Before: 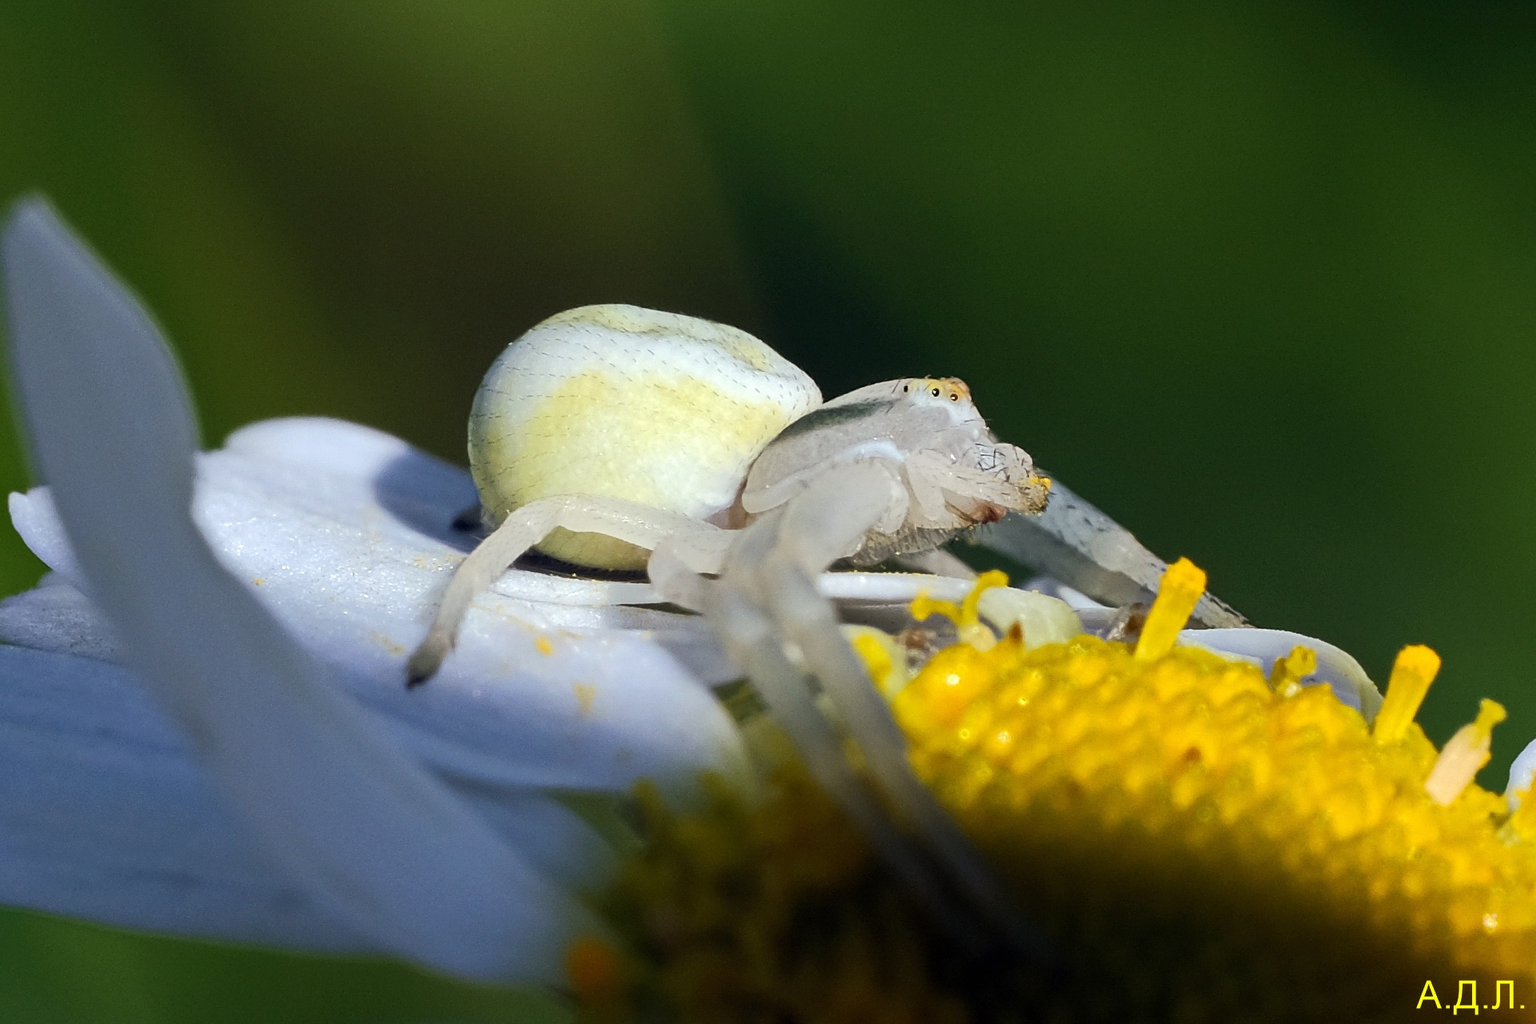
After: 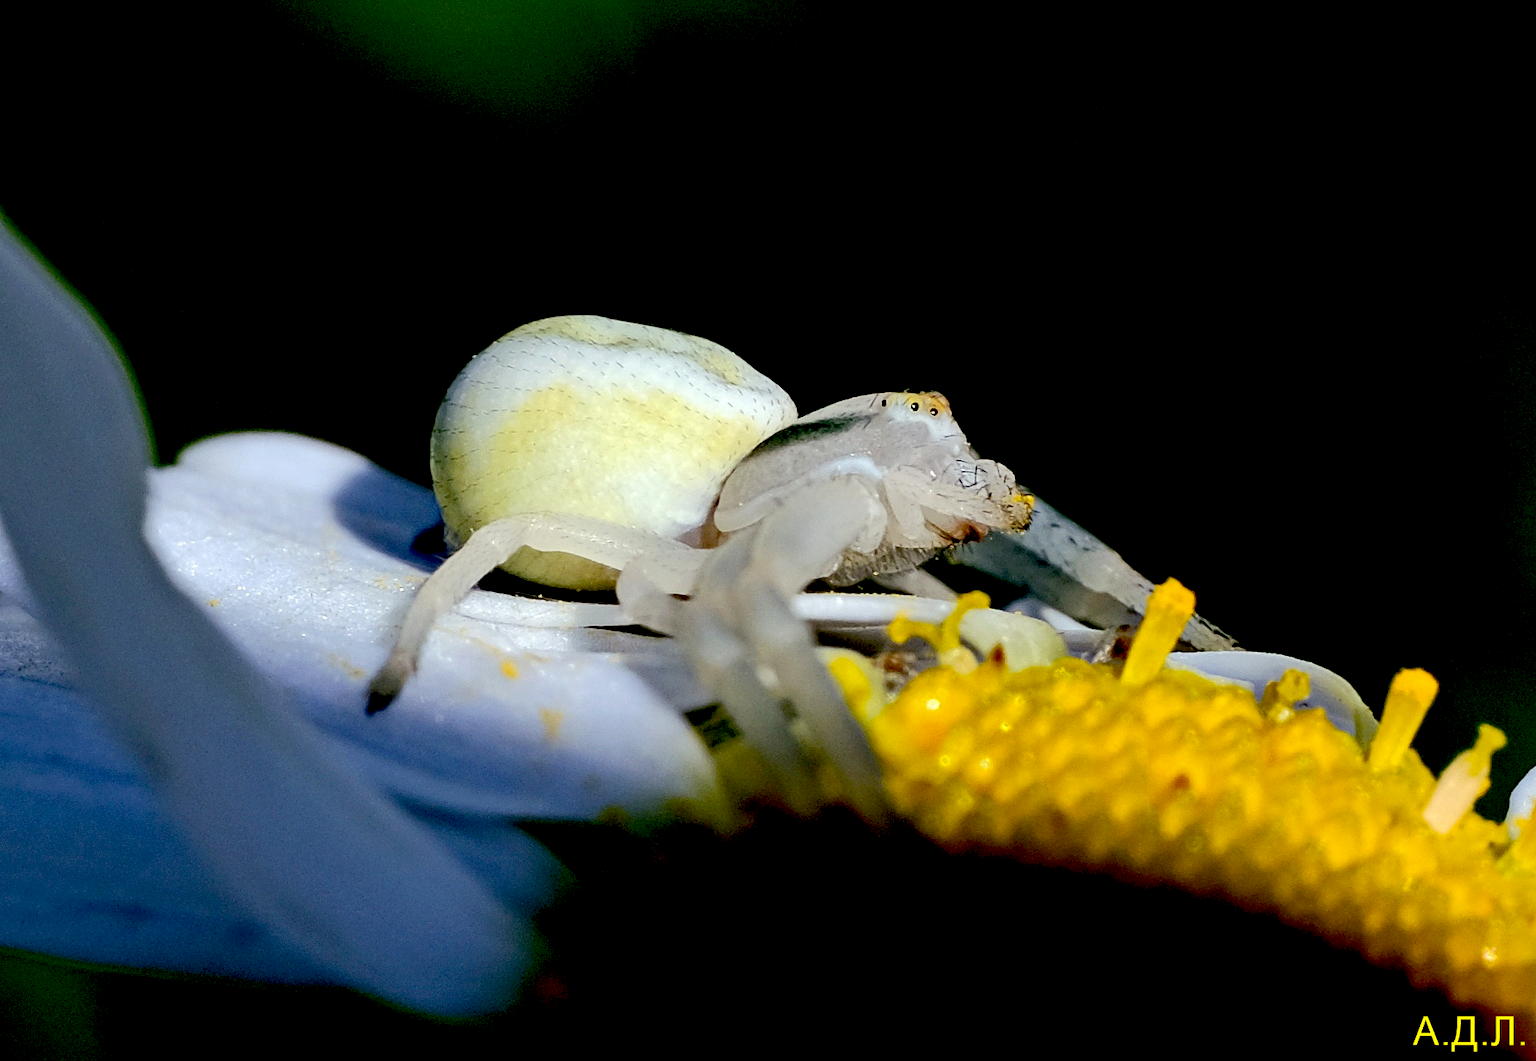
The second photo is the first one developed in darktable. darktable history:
crop and rotate: left 3.464%
exposure: black level correction 0.057, compensate exposure bias true, compensate highlight preservation false
